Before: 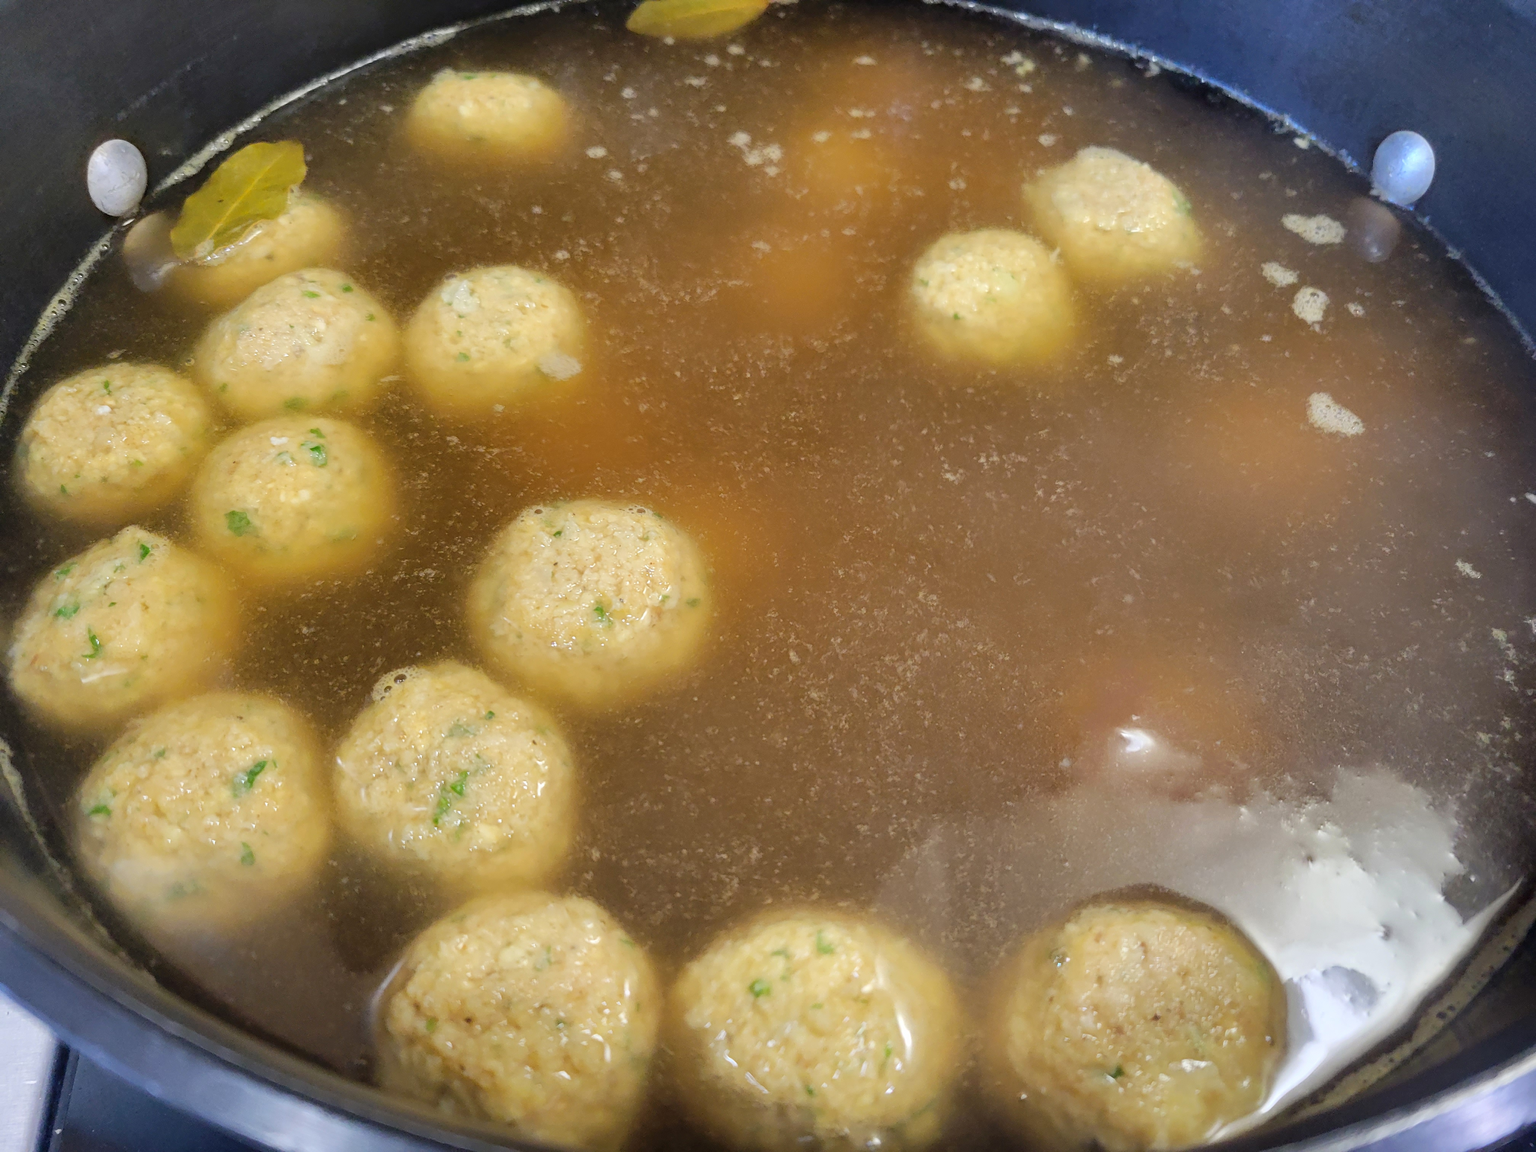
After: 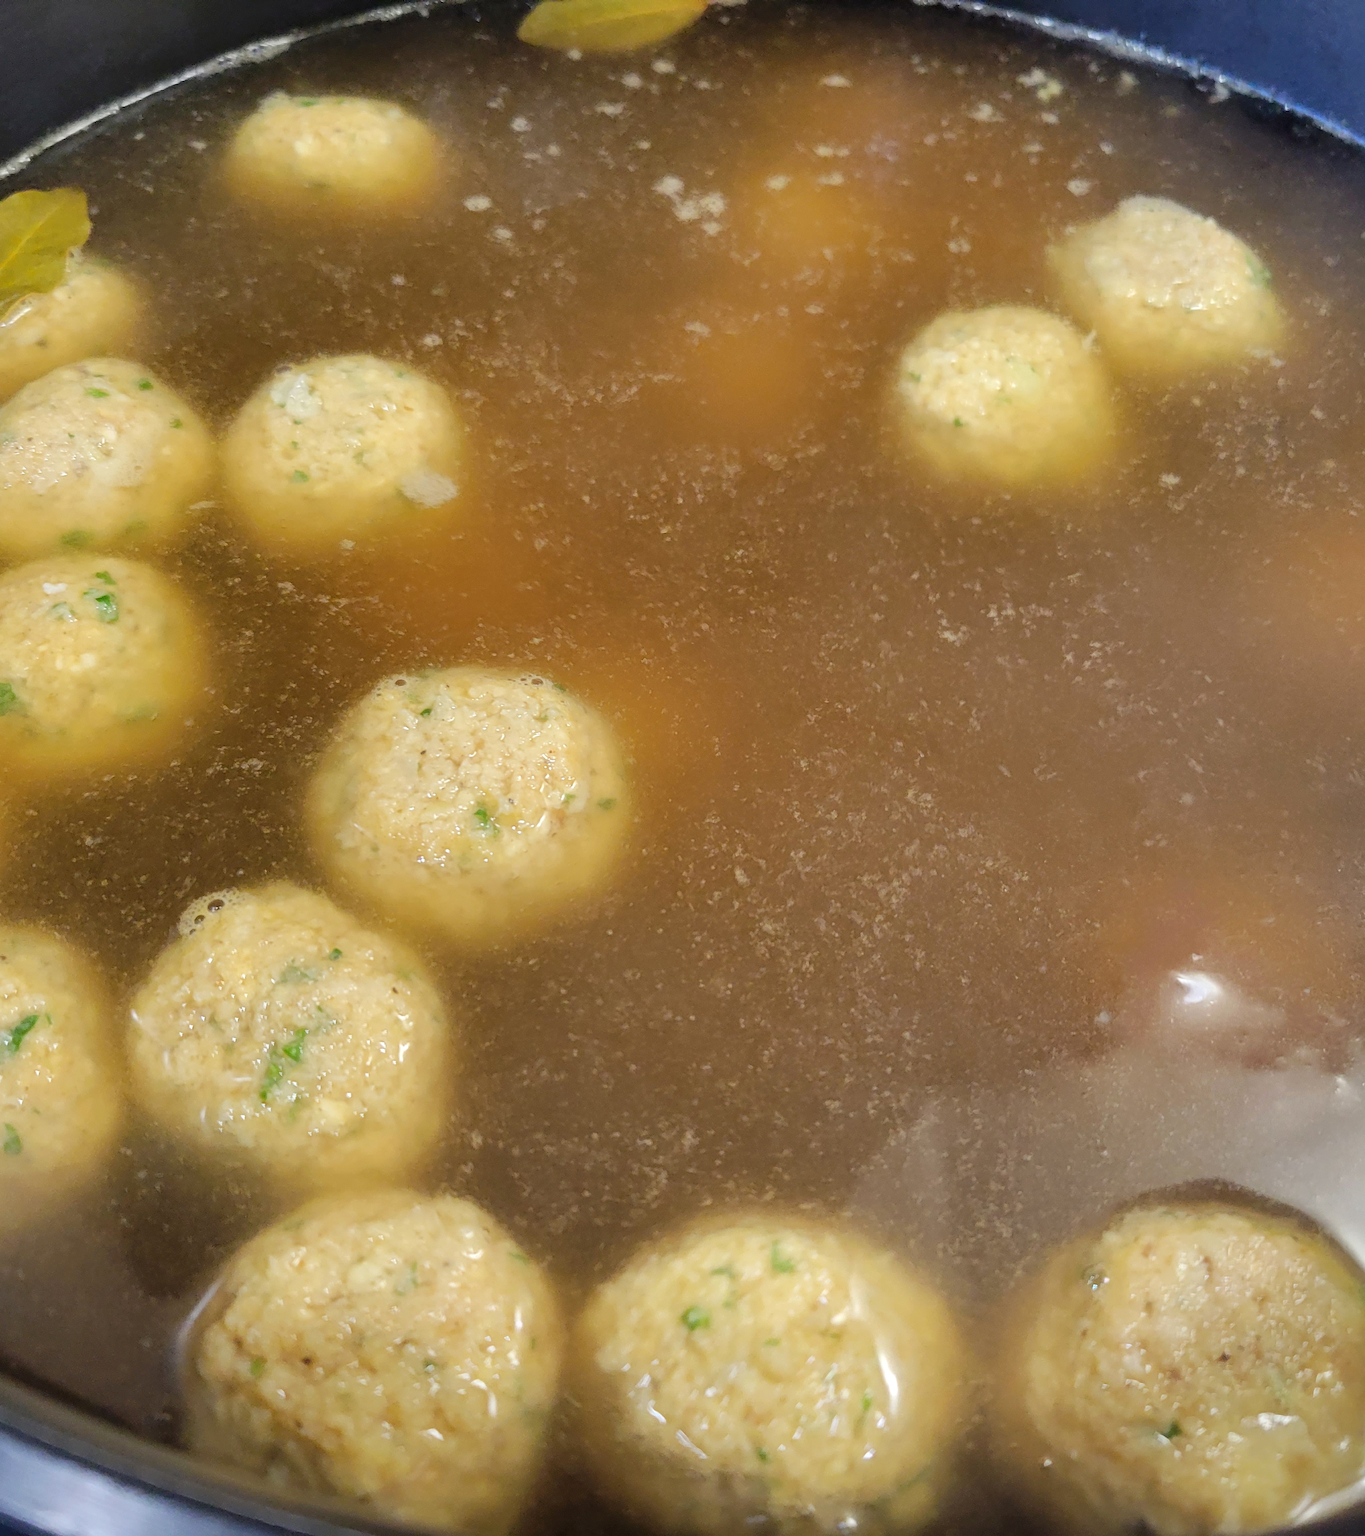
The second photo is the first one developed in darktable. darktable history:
crop and rotate: left 15.546%, right 17.787%
tone equalizer: on, module defaults
